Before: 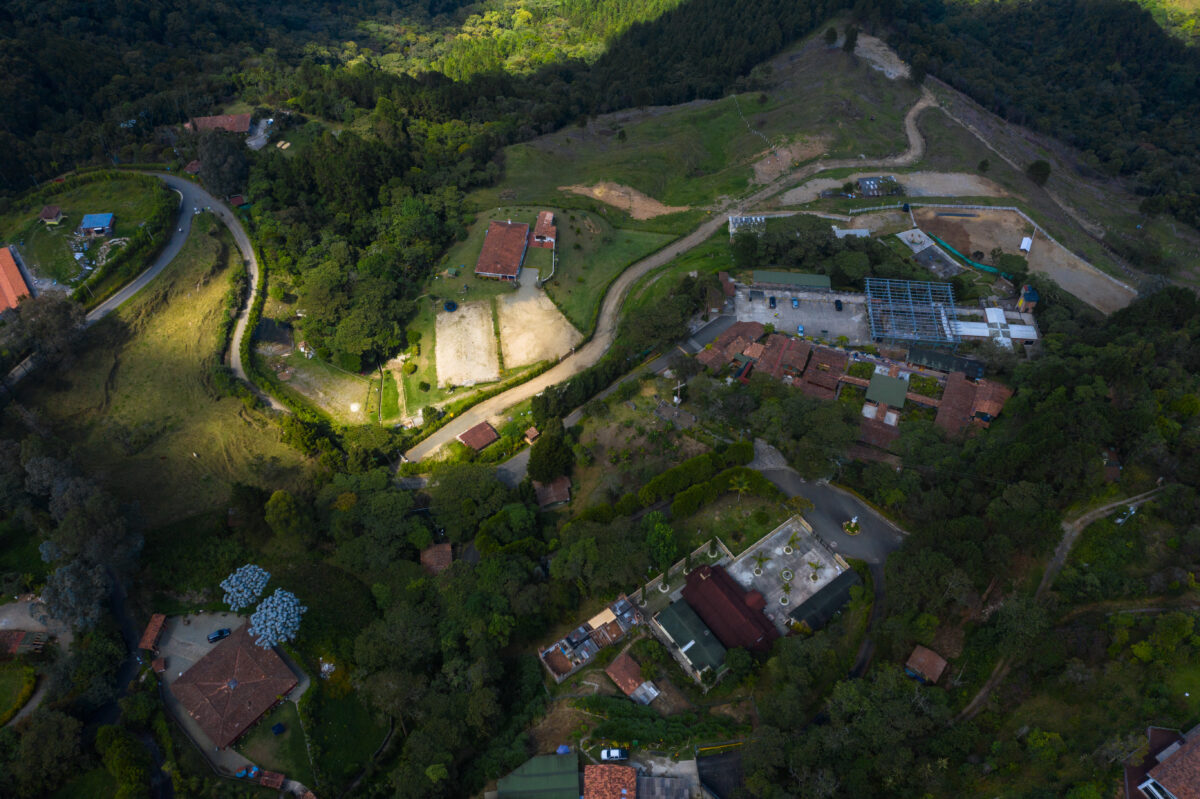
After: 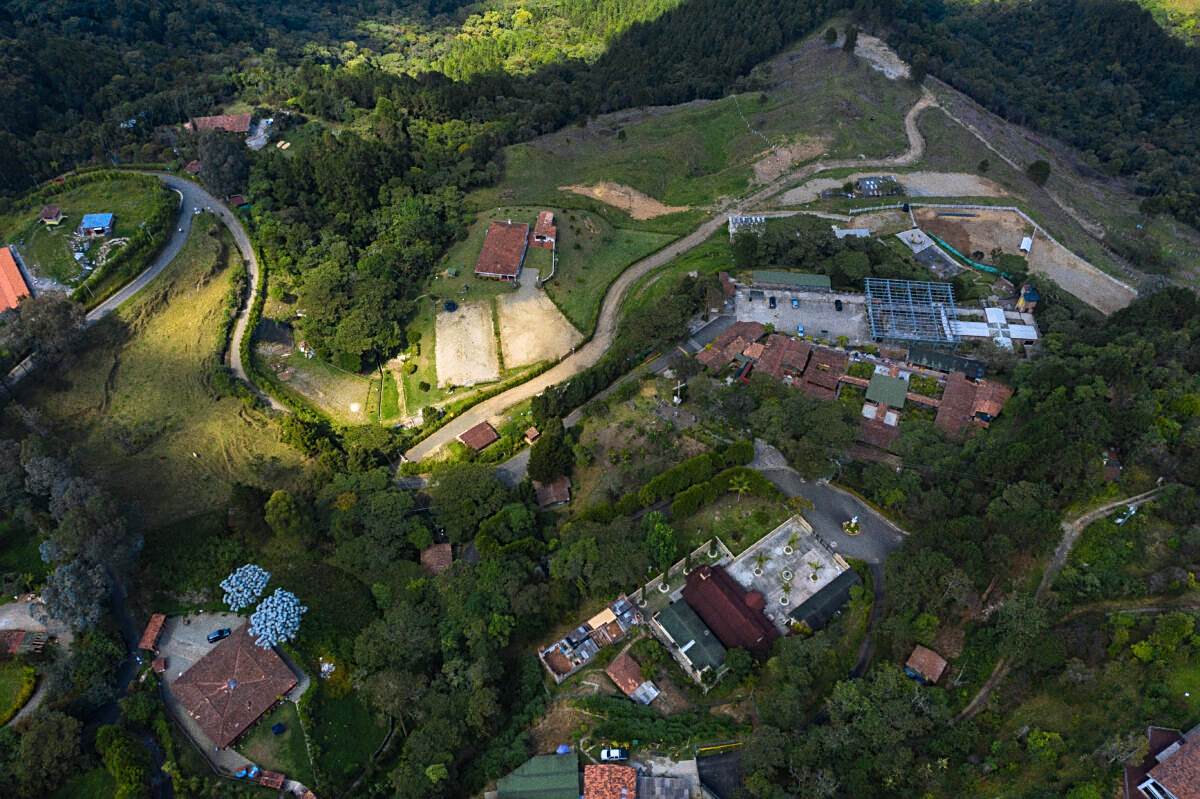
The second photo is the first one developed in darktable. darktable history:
shadows and highlights: highlights color adjustment 0%, low approximation 0.01, soften with gaussian
grain: coarseness 0.09 ISO
sharpen: on, module defaults
